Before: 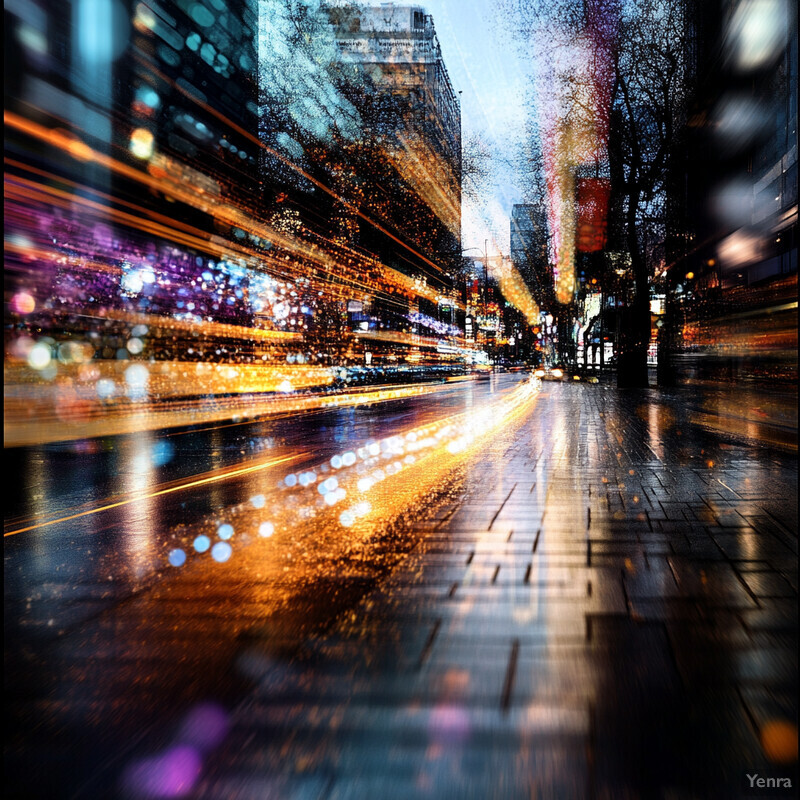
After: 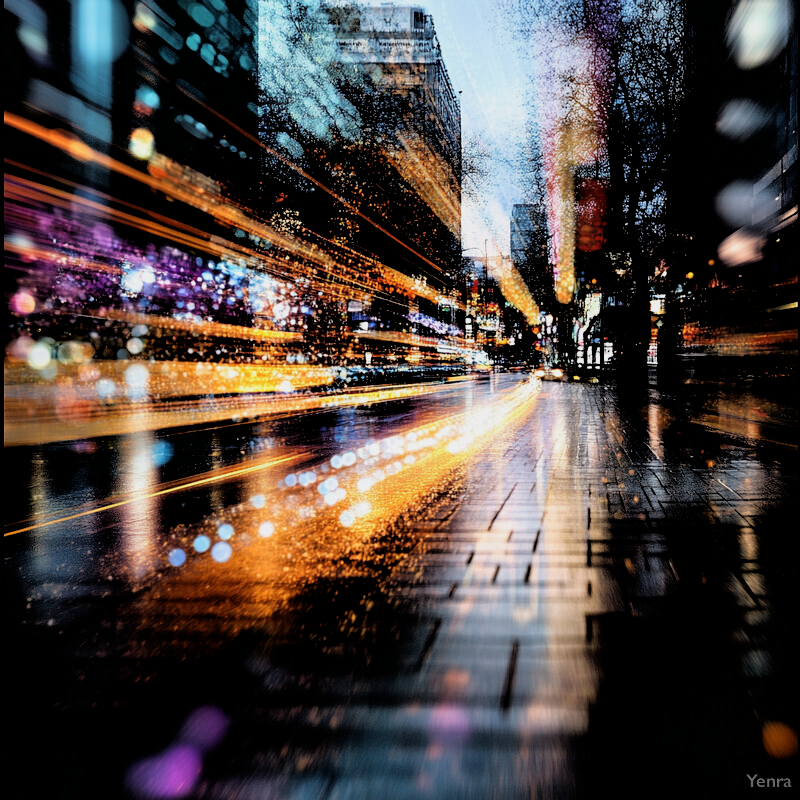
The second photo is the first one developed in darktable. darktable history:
filmic rgb: black relative exposure -3.93 EV, white relative exposure 3.12 EV, hardness 2.87
